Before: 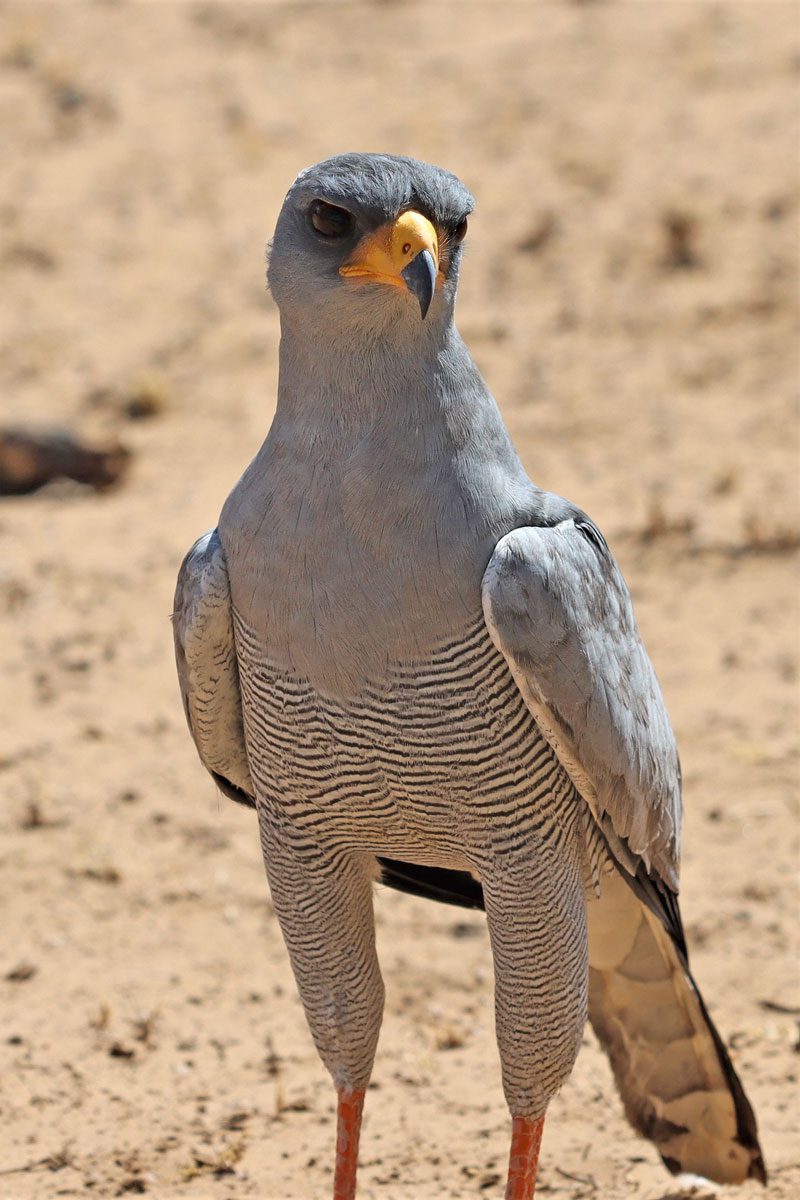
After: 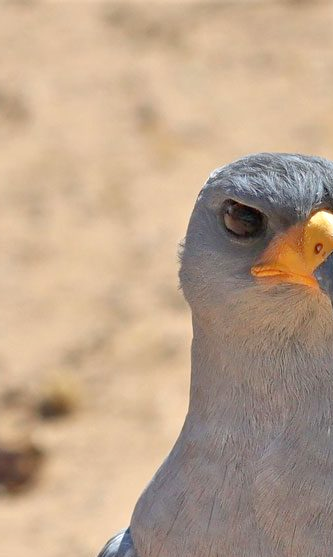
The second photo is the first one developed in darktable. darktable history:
tone equalizer: -7 EV 0.163 EV, -6 EV 0.632 EV, -5 EV 1.13 EV, -4 EV 1.37 EV, -3 EV 1.14 EV, -2 EV 0.6 EV, -1 EV 0.168 EV
crop and rotate: left 11.075%, top 0.056%, right 47.179%, bottom 53.444%
